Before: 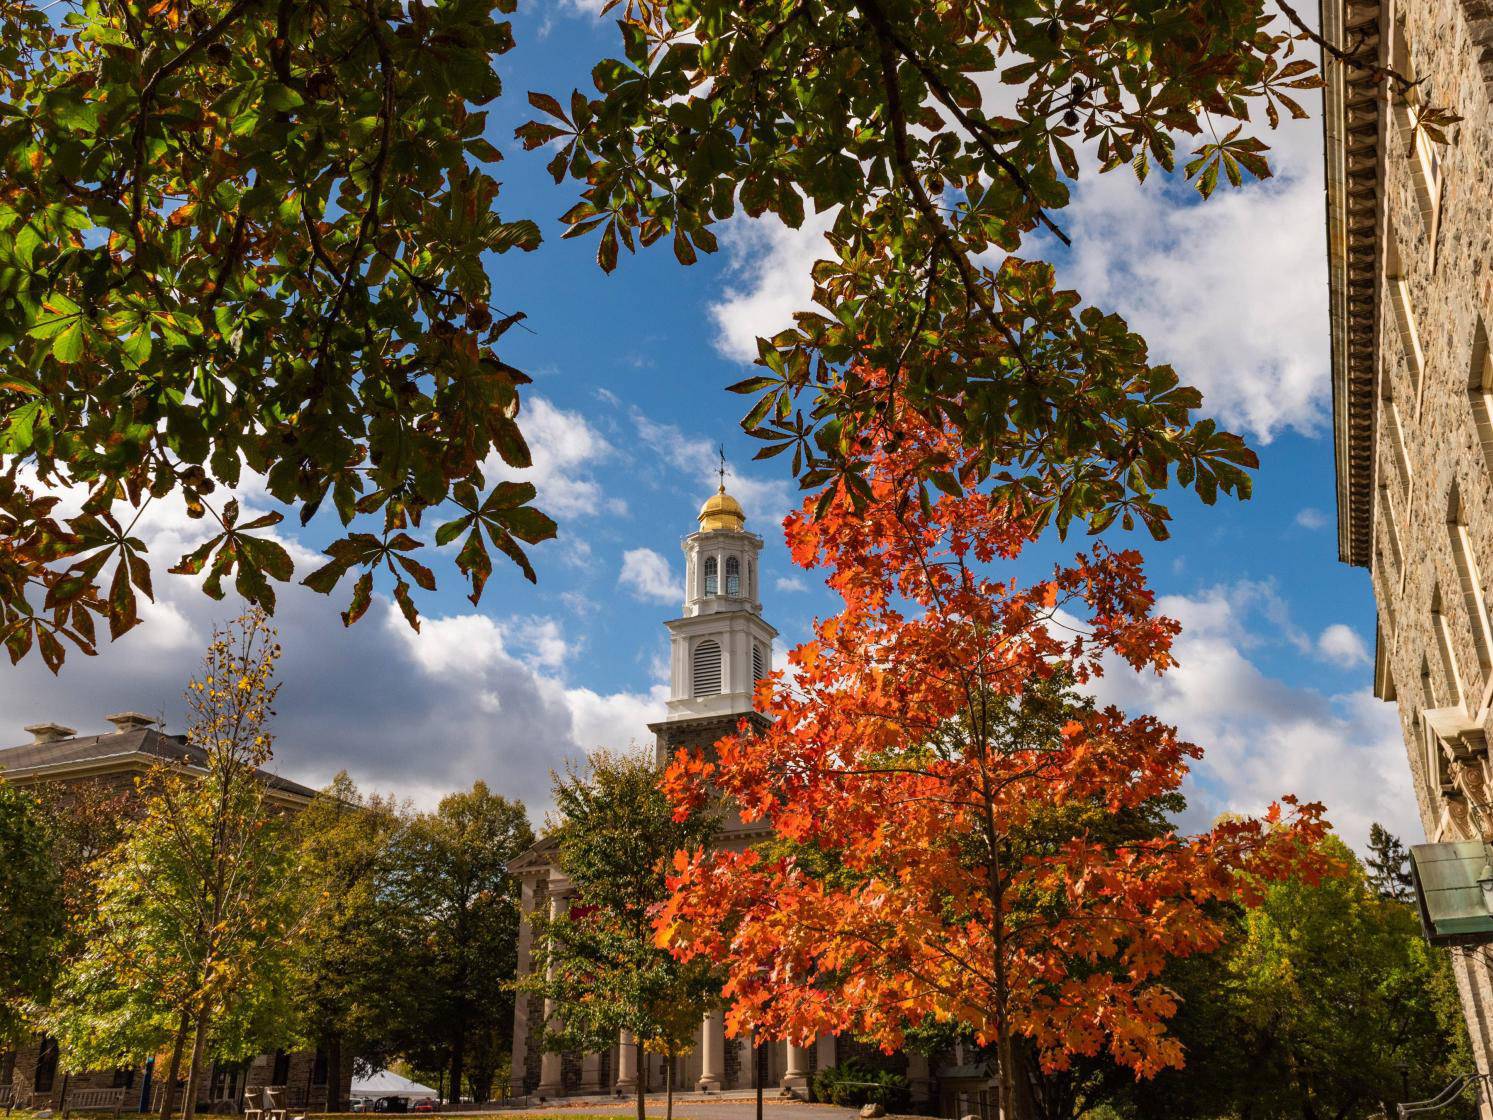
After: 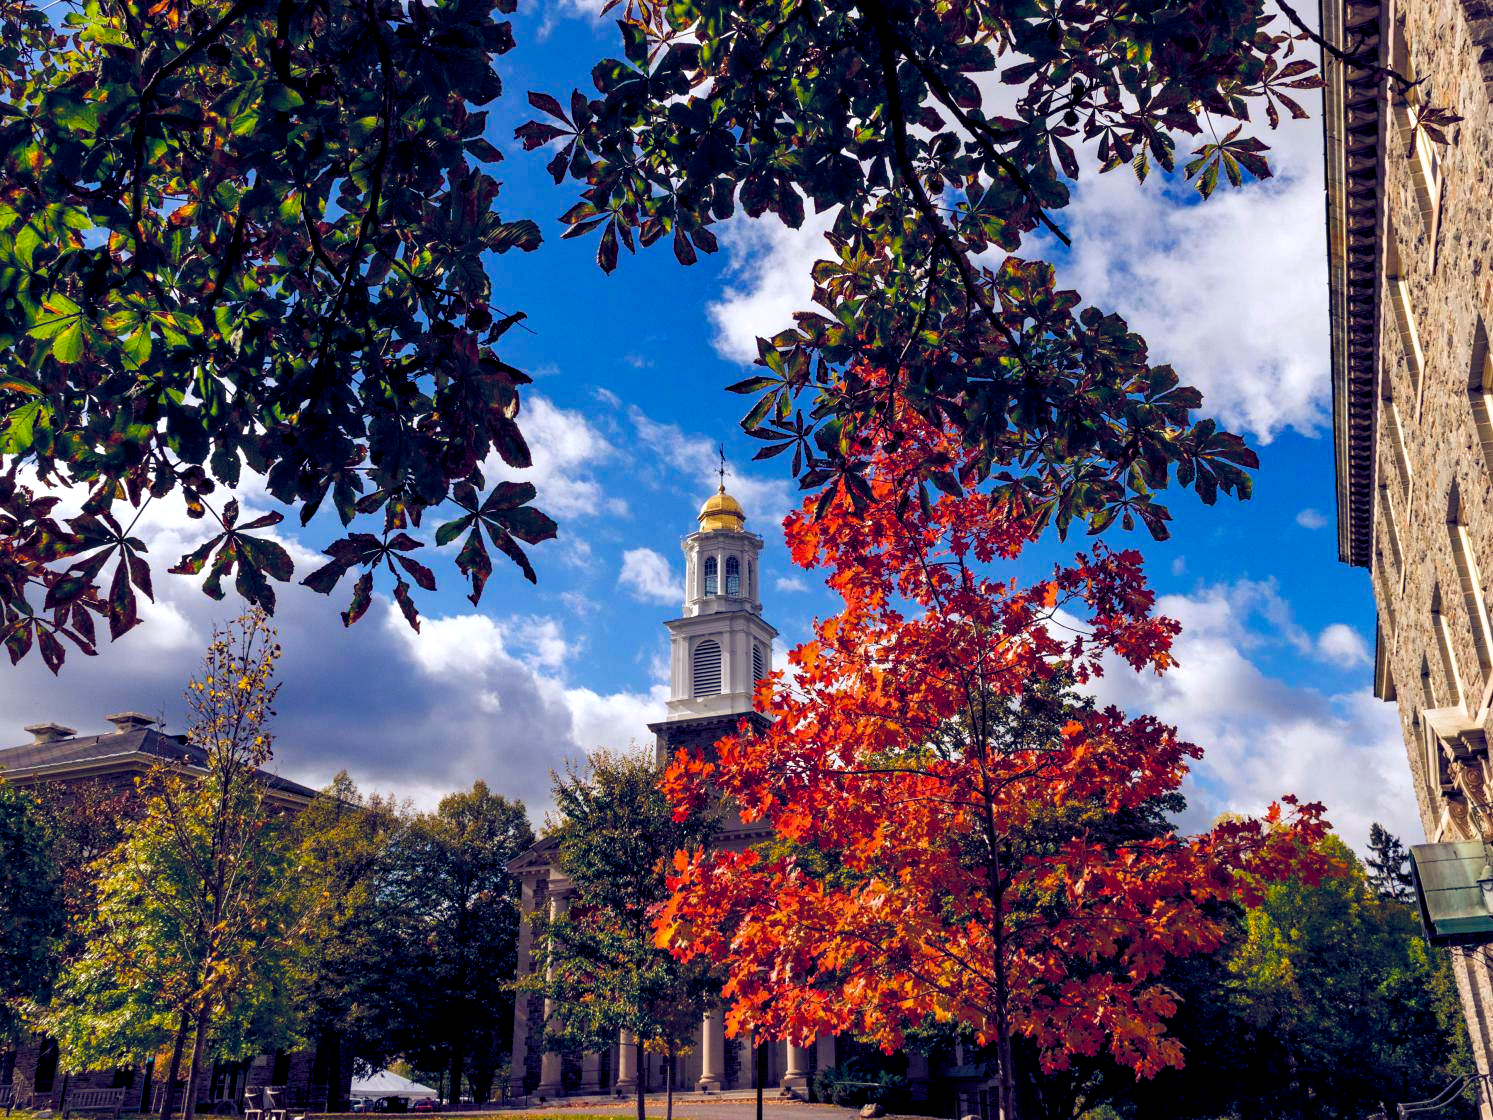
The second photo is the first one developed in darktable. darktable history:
color balance rgb: shadows lift › luminance -41.13%, shadows lift › chroma 14.13%, shadows lift › hue 260°, power › luminance -3.76%, power › chroma 0.56%, power › hue 40.37°, highlights gain › luminance 16.81%, highlights gain › chroma 2.94%, highlights gain › hue 260°, global offset › luminance -0.29%, global offset › chroma 0.31%, global offset › hue 260°, perceptual saturation grading › global saturation 20%, perceptual saturation grading › highlights -13.92%, perceptual saturation grading › shadows 50%
exposure: compensate highlight preservation false
